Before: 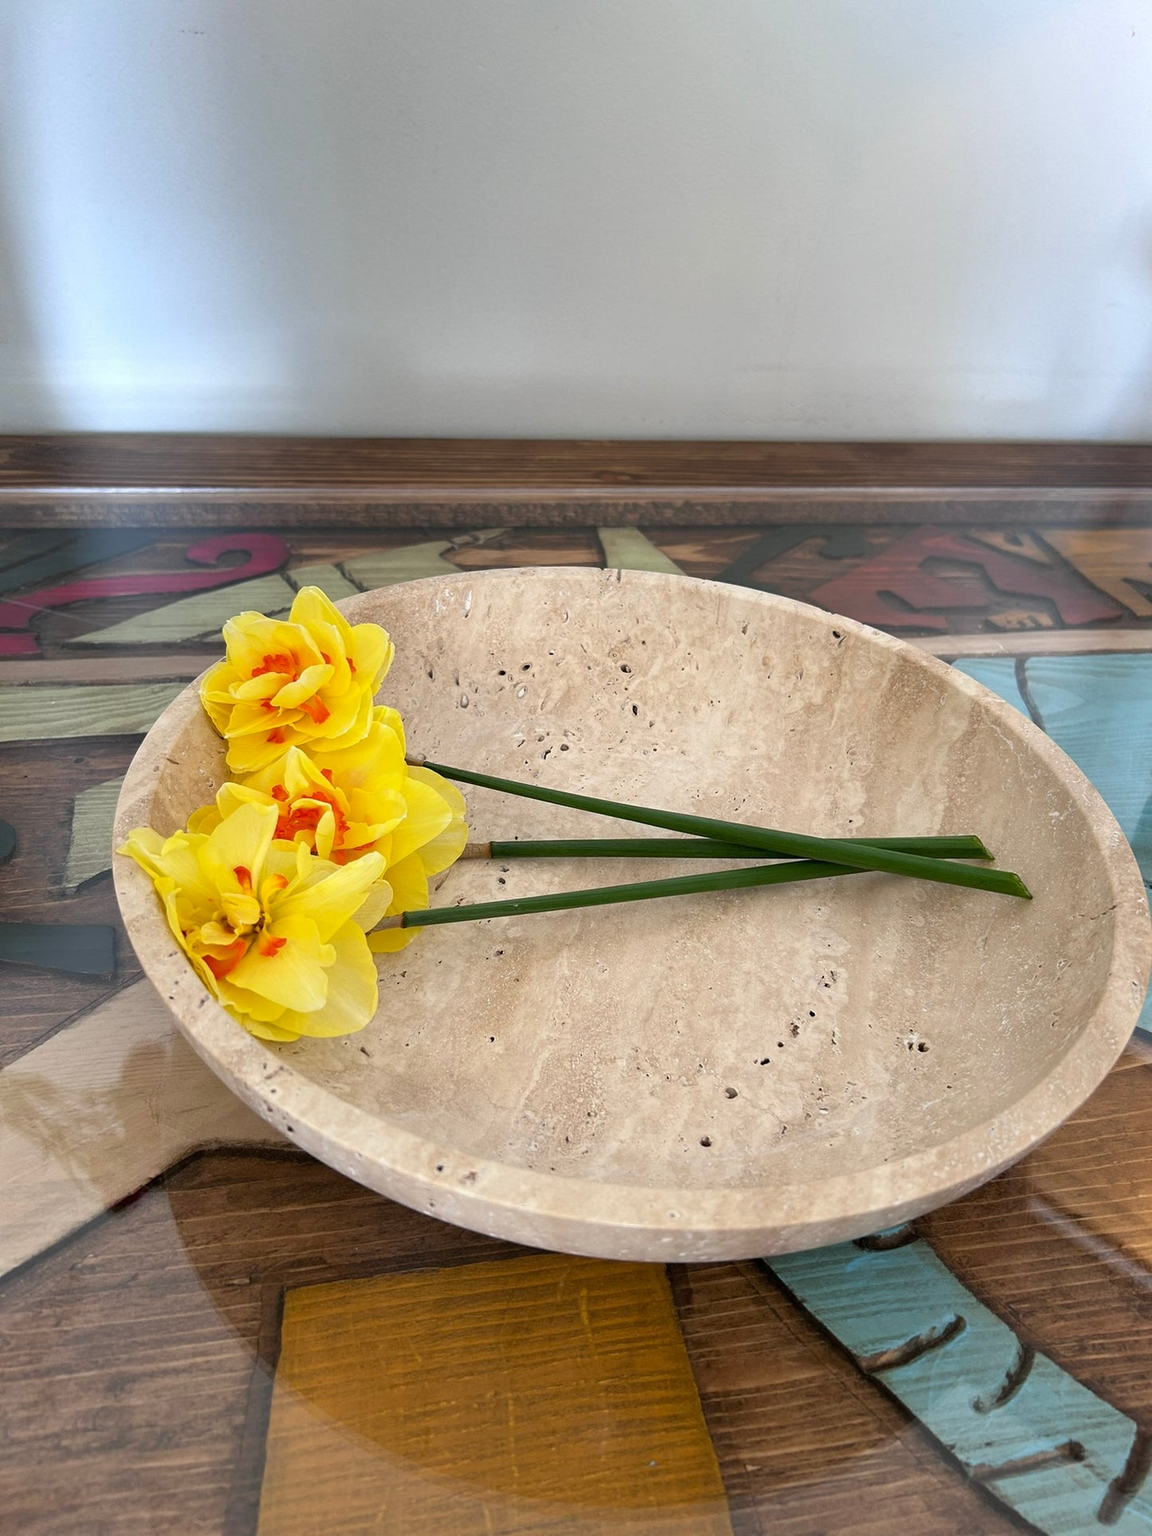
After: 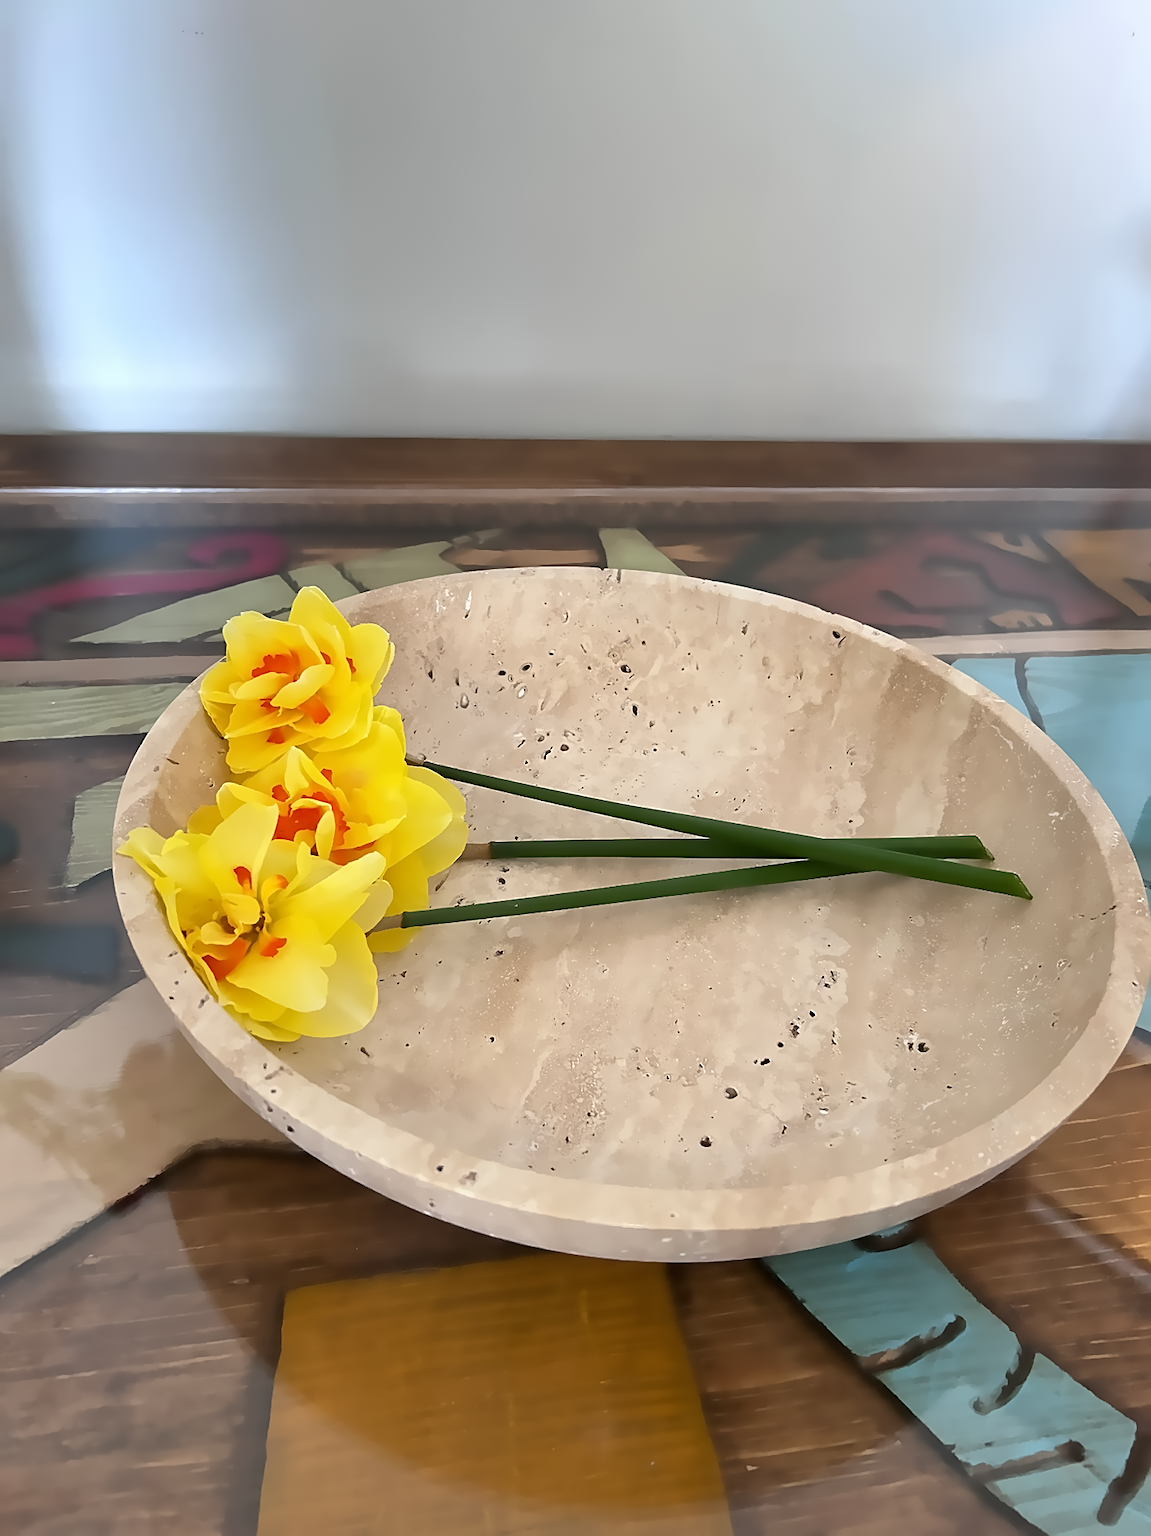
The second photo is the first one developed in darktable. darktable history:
astrophoto denoise: patch size 4, strength 100%, luma 25% | blend: blend mode average, opacity 100%; mask: uniform (no mask)
sharpen: on, module defaults
contrast equalizer: octaves 7, y [[0.5, 0.502, 0.506, 0.511, 0.52, 0.537], [0.5 ×6], [0.505, 0.509, 0.518, 0.534, 0.553, 0.561], [0 ×6], [0 ×6]]
denoise (profiled) "2": strength 0.5, central pixel weight 0, a [-1, 0, 0], y [[0, 0, 0.5 ×5] ×4, [0.5 ×7], [0.5 ×7]], fix various bugs in algorithm false, upgrade profiled transform false, color mode RGB, compensate highlight preservation false | blend: blend mode average, opacity 25%; mask: uniform (no mask)
denoise (profiled) #2: patch size 4, central pixel weight 0, a [-1, 0, 0], y [[0, 0, 0.5 ×5] ×4, [0.5 ×7], [0.5 ×7]], fix various bugs in algorithm false, upgrade profiled transform false, color mode RGB, compensate highlight preservation false | blend: blend mode HSV color, opacity 50%; mask: uniform (no mask)
denoise (profiled) "1": patch size 4, central pixel weight 0, a [-1, 0, 0], mode non-local means, y [[0, 0, 0.5 ×5] ×4, [0.5 ×7], [0.5 ×7]], fix various bugs in algorithm false, upgrade profiled transform false, color mode RGB, compensate highlight preservation false | blend: blend mode HSV value, opacity 20%; mask: uniform (no mask)
surface blur "1": radius 9, red 0.1, green 0.05, blue 0.1 | blend: blend mode HSV color, opacity 50%; mask: uniform (no mask)
surface blur "2": radius 5, red 0.1, green 0.05, blue 0.1 | blend: blend mode average, opacity 25%; mask: uniform (no mask)
